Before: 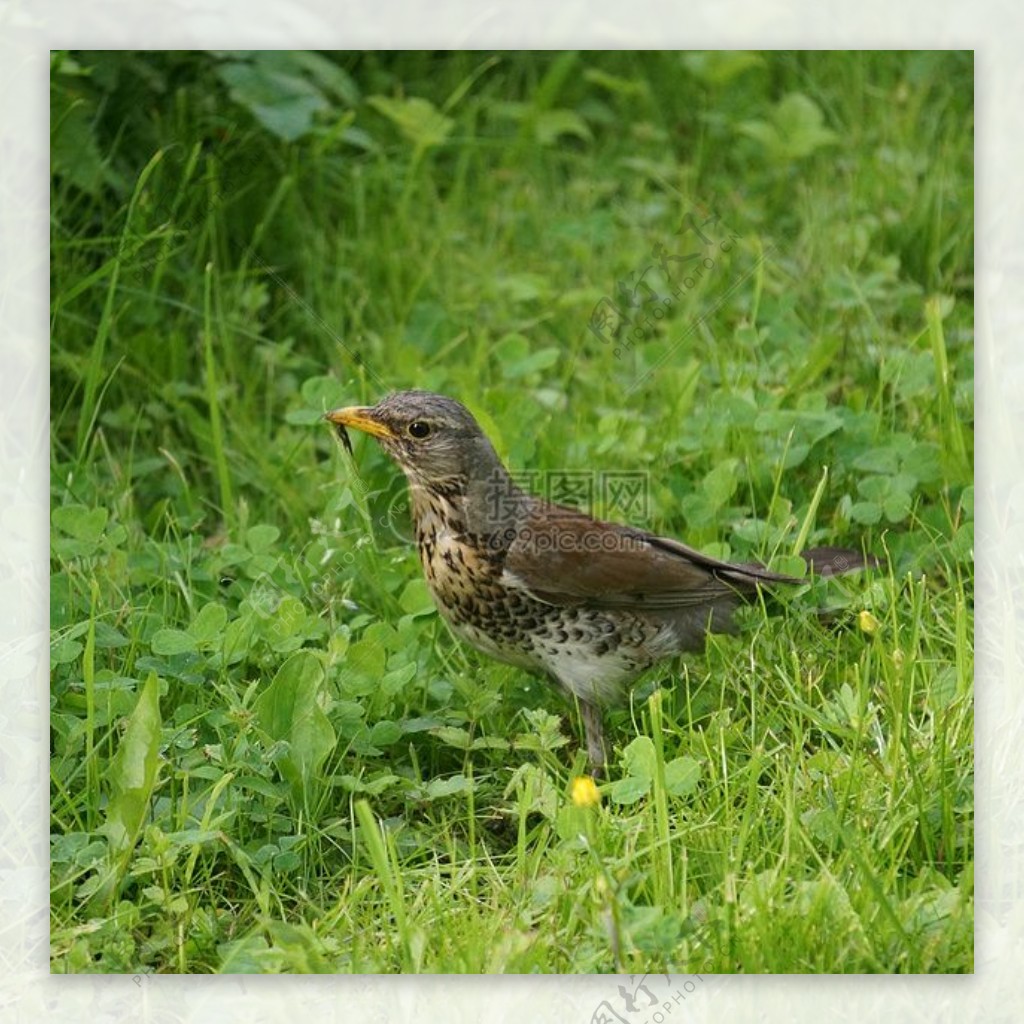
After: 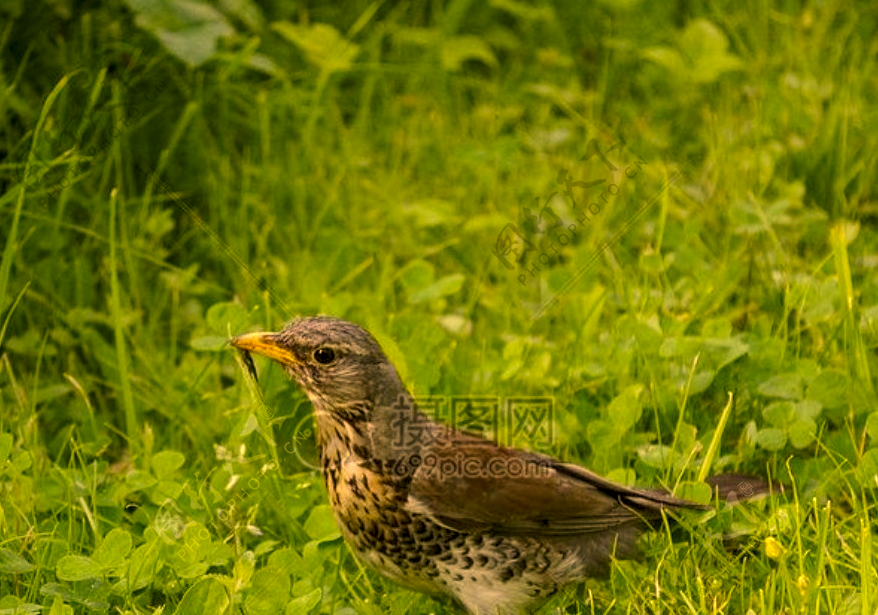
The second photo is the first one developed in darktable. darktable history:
levels: levels [0.016, 0.492, 0.969]
crop and rotate: left 9.295%, top 7.304%, right 4.899%, bottom 32.609%
local contrast: on, module defaults
color correction: highlights a* 18.54, highlights b* 35.19, shadows a* 1.04, shadows b* 6.22, saturation 1.05
